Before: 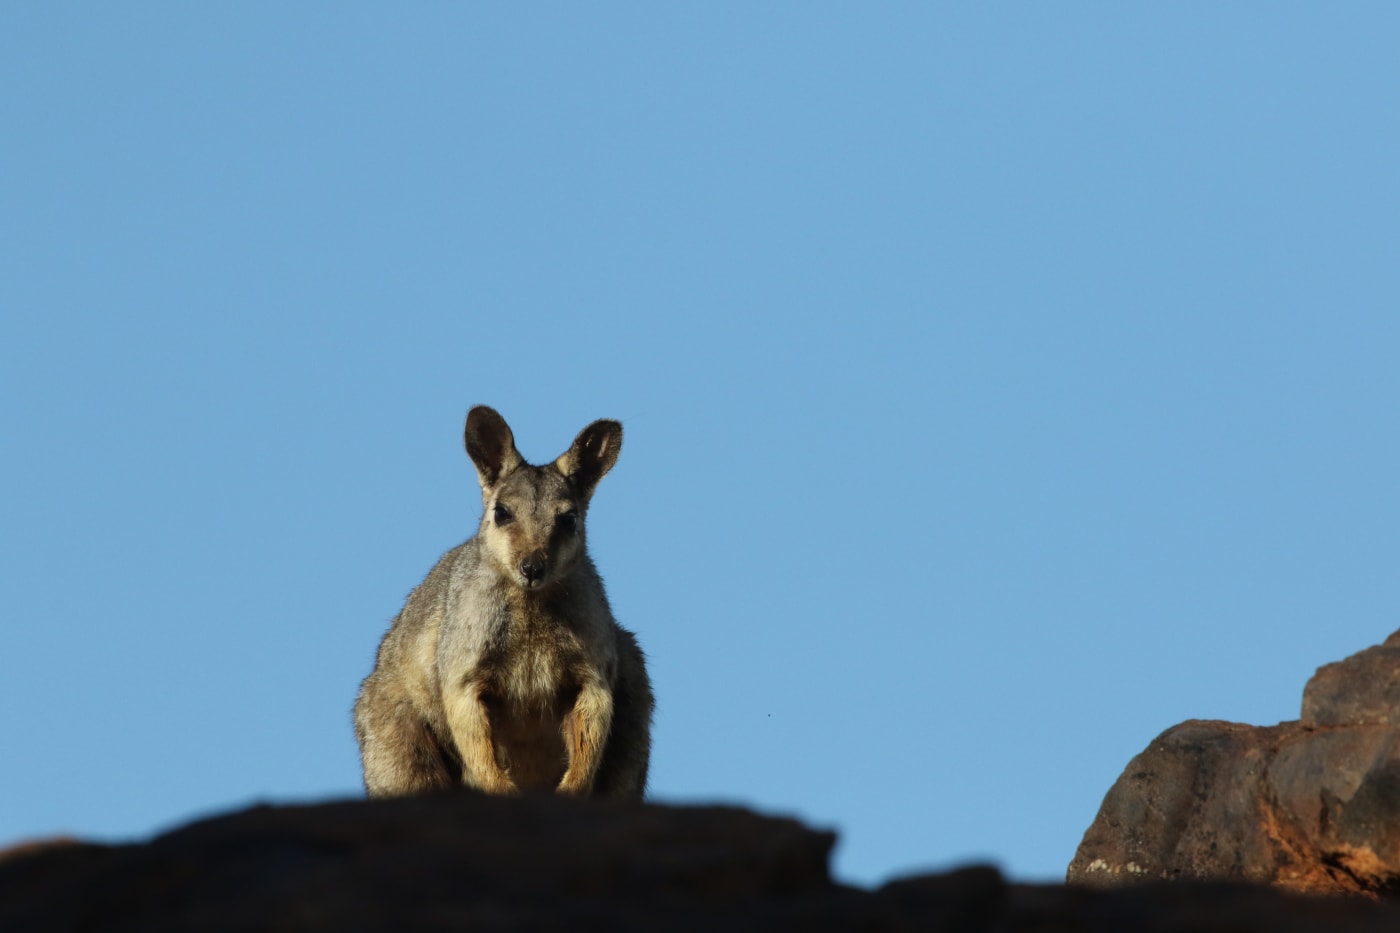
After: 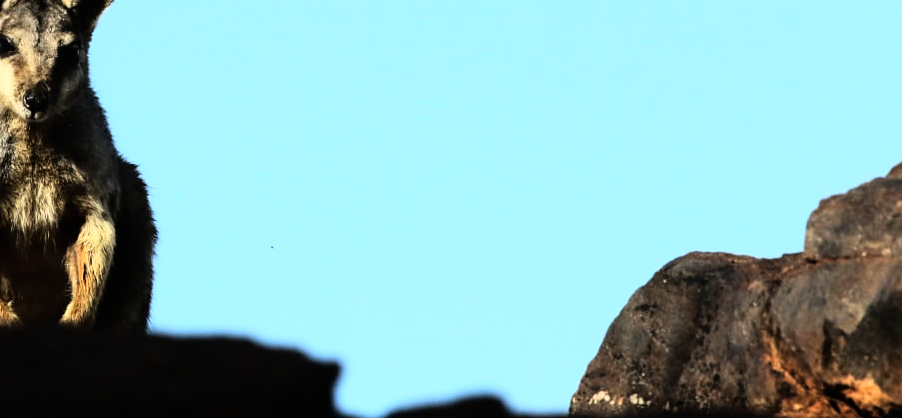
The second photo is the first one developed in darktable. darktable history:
sharpen: amount 0.2
crop and rotate: left 35.509%, top 50.238%, bottom 4.934%
rgb curve: curves: ch0 [(0, 0) (0.21, 0.15) (0.24, 0.21) (0.5, 0.75) (0.75, 0.96) (0.89, 0.99) (1, 1)]; ch1 [(0, 0.02) (0.21, 0.13) (0.25, 0.2) (0.5, 0.67) (0.75, 0.9) (0.89, 0.97) (1, 1)]; ch2 [(0, 0.02) (0.21, 0.13) (0.25, 0.2) (0.5, 0.67) (0.75, 0.9) (0.89, 0.97) (1, 1)], compensate middle gray true
